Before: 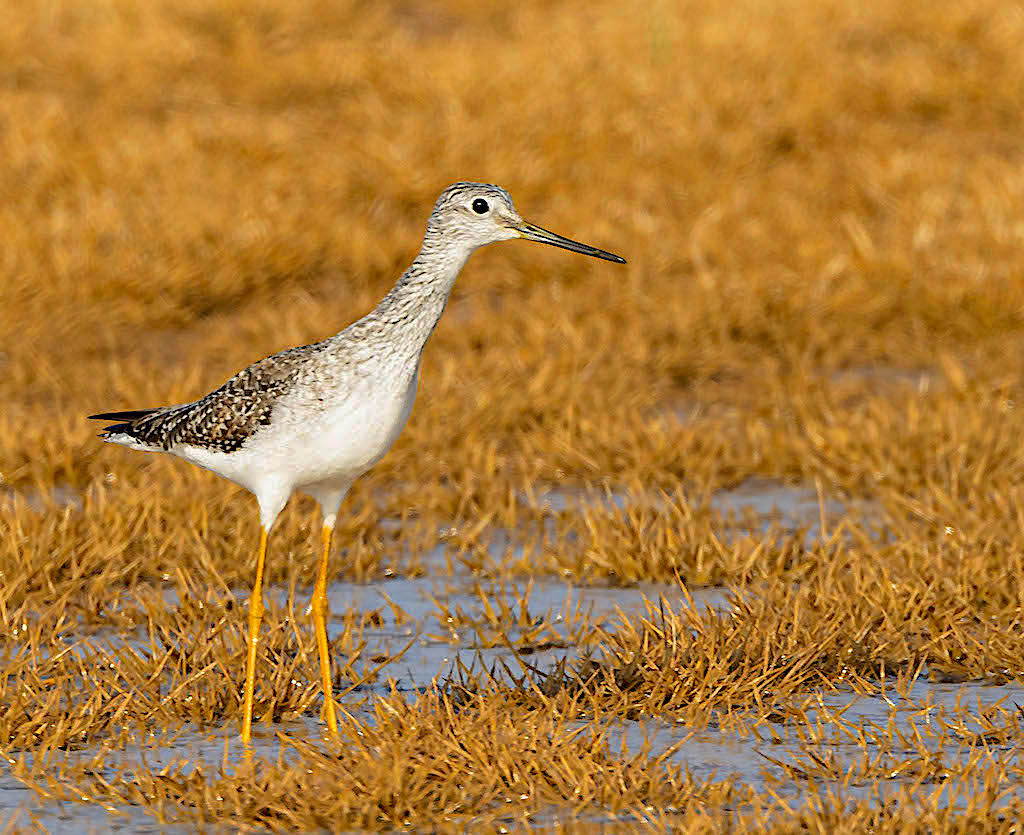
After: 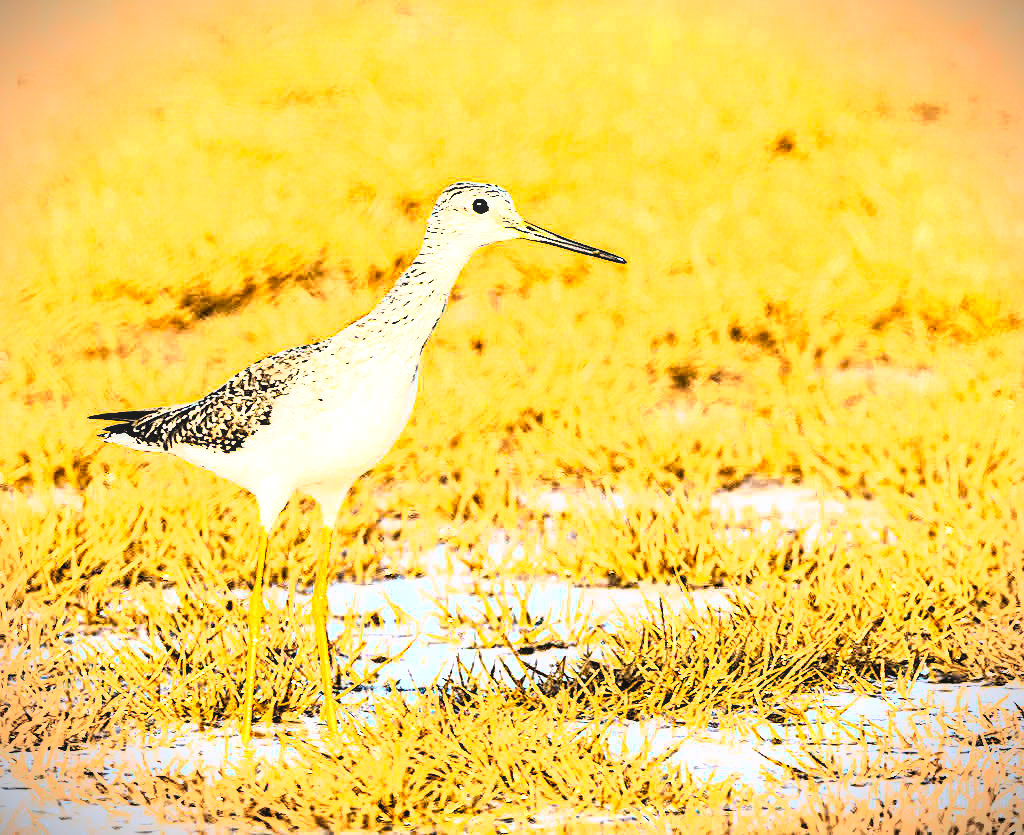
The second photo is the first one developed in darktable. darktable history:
exposure: exposure 1 EV, compensate highlight preservation false
tone curve: curves: ch0 [(0, 0) (0.003, 0) (0.011, 0) (0.025, 0) (0.044, 0.001) (0.069, 0.003) (0.1, 0.003) (0.136, 0.006) (0.177, 0.014) (0.224, 0.056) (0.277, 0.128) (0.335, 0.218) (0.399, 0.346) (0.468, 0.512) (0.543, 0.713) (0.623, 0.898) (0.709, 0.987) (0.801, 0.99) (0.898, 0.99) (1, 1)], color space Lab, linked channels, preserve colors none
local contrast: on, module defaults
vignetting: fall-off start 97.26%, brightness -0.674, width/height ratio 1.182
